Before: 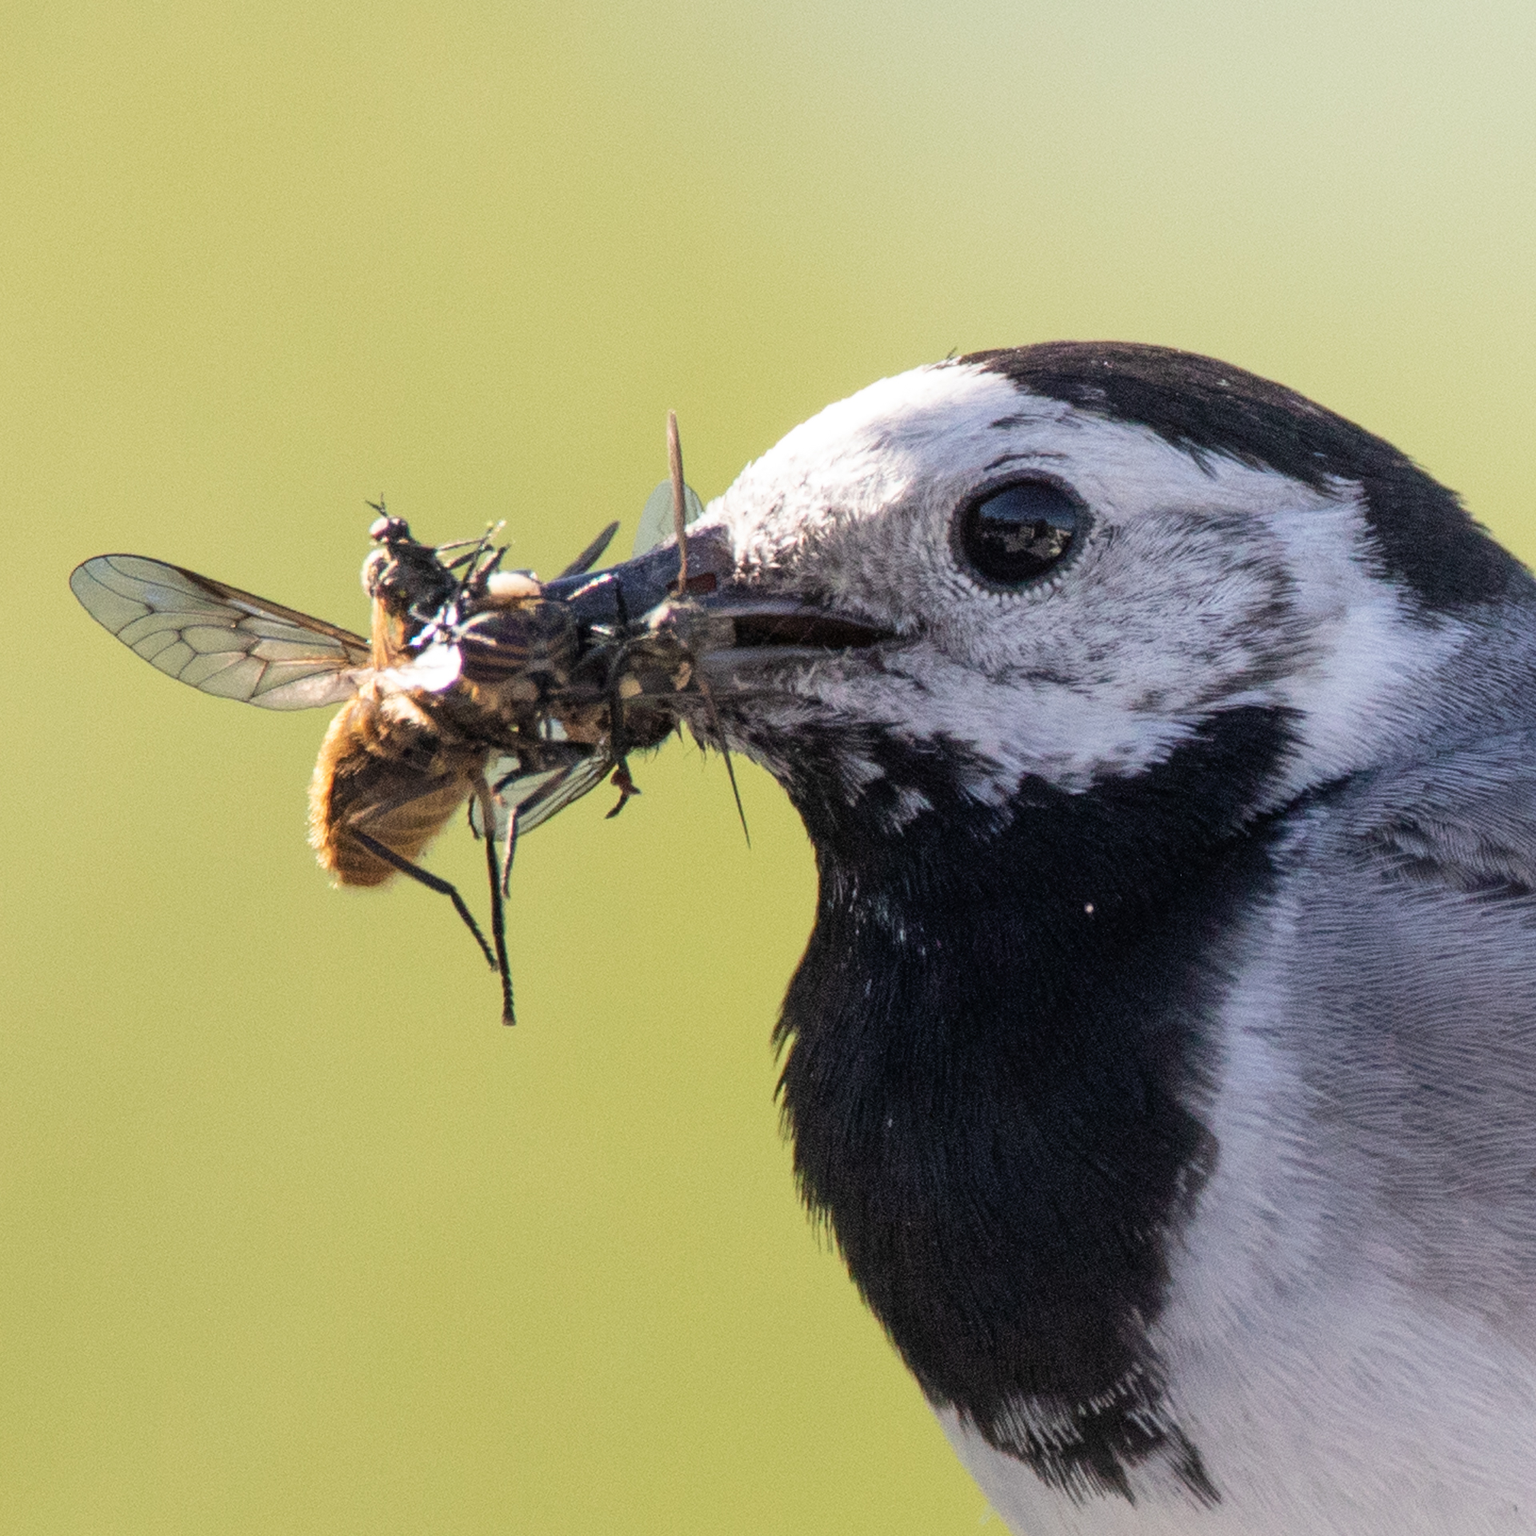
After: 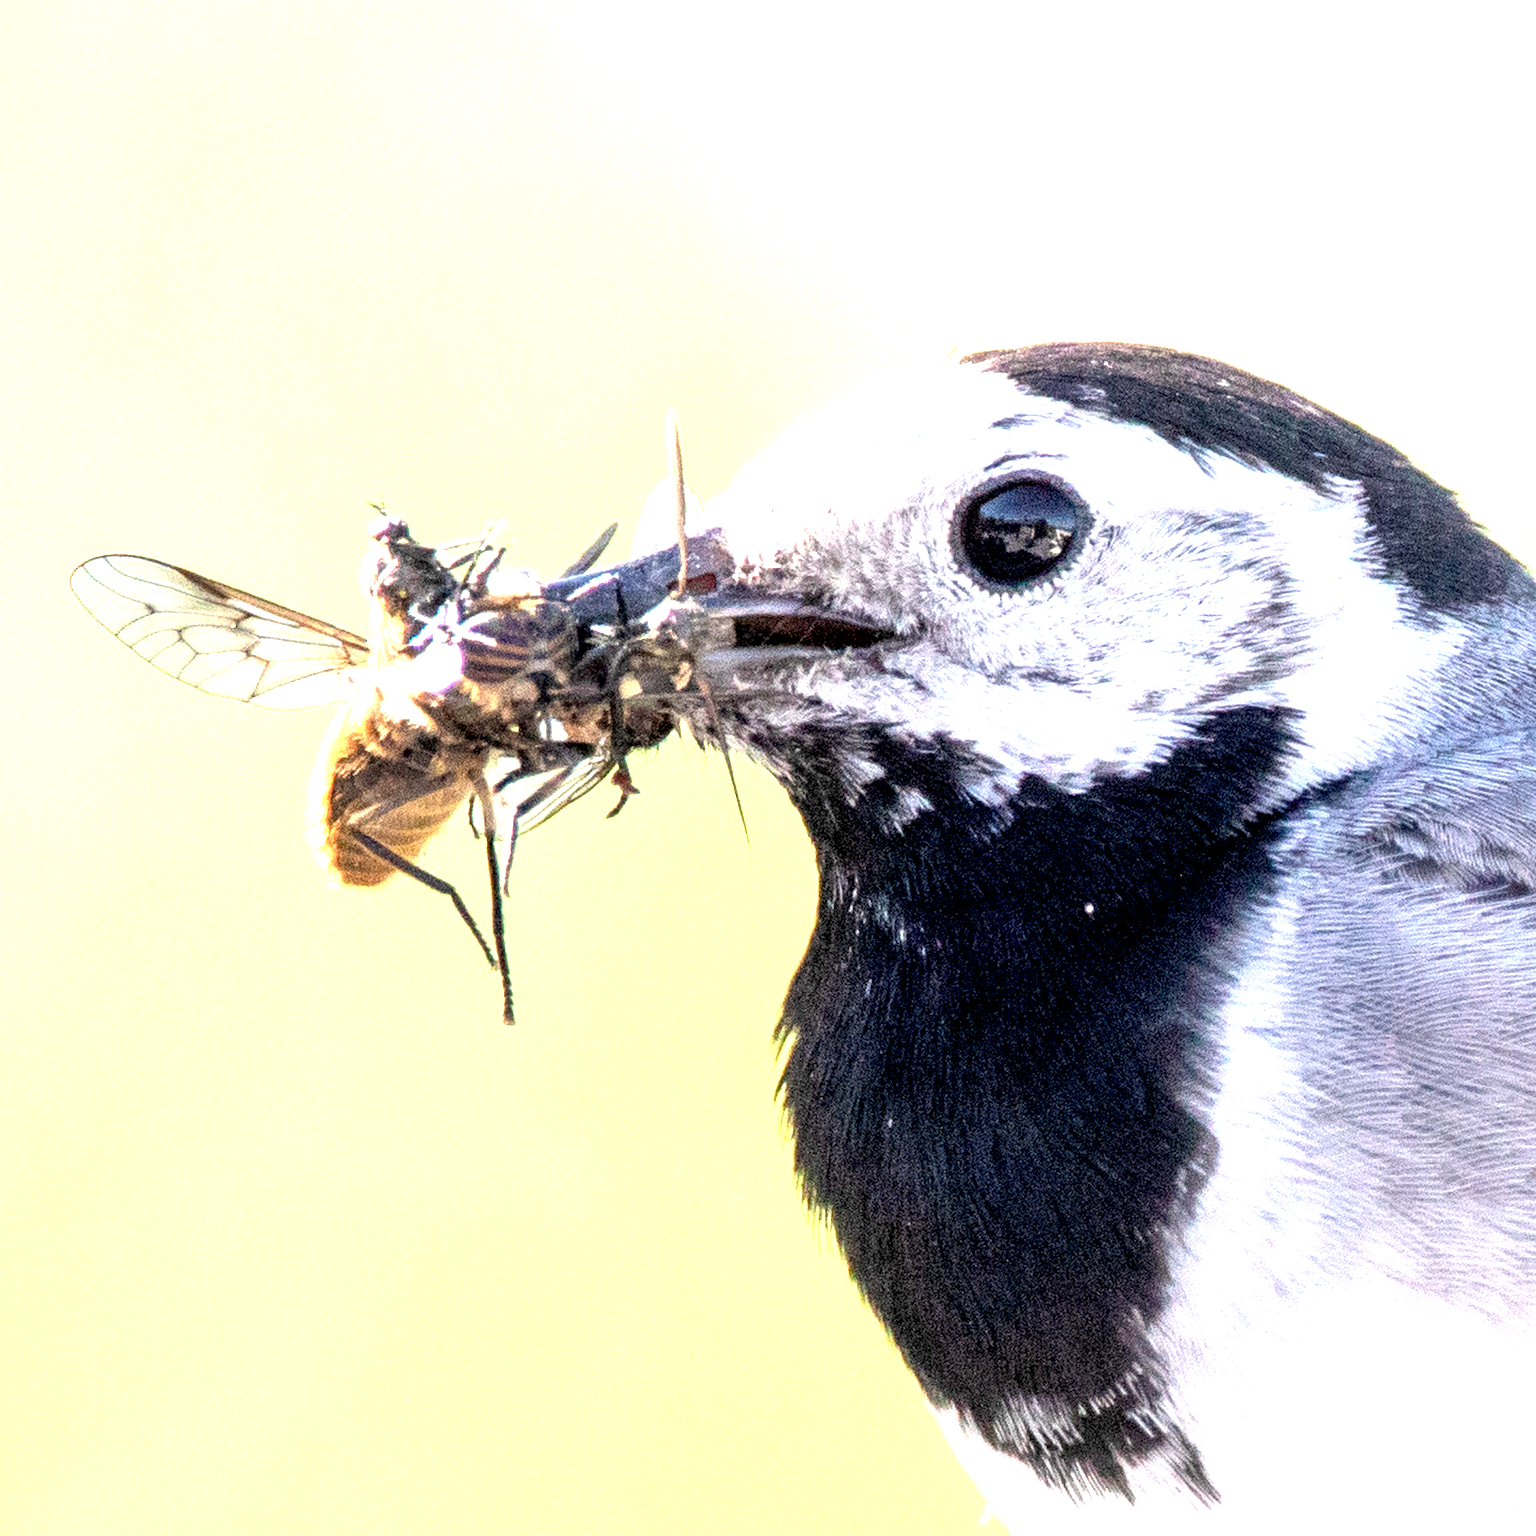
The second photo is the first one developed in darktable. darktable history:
exposure: black level correction 0.005, exposure 2.084 EV, compensate highlight preservation false
rgb levels: preserve colors max RGB
